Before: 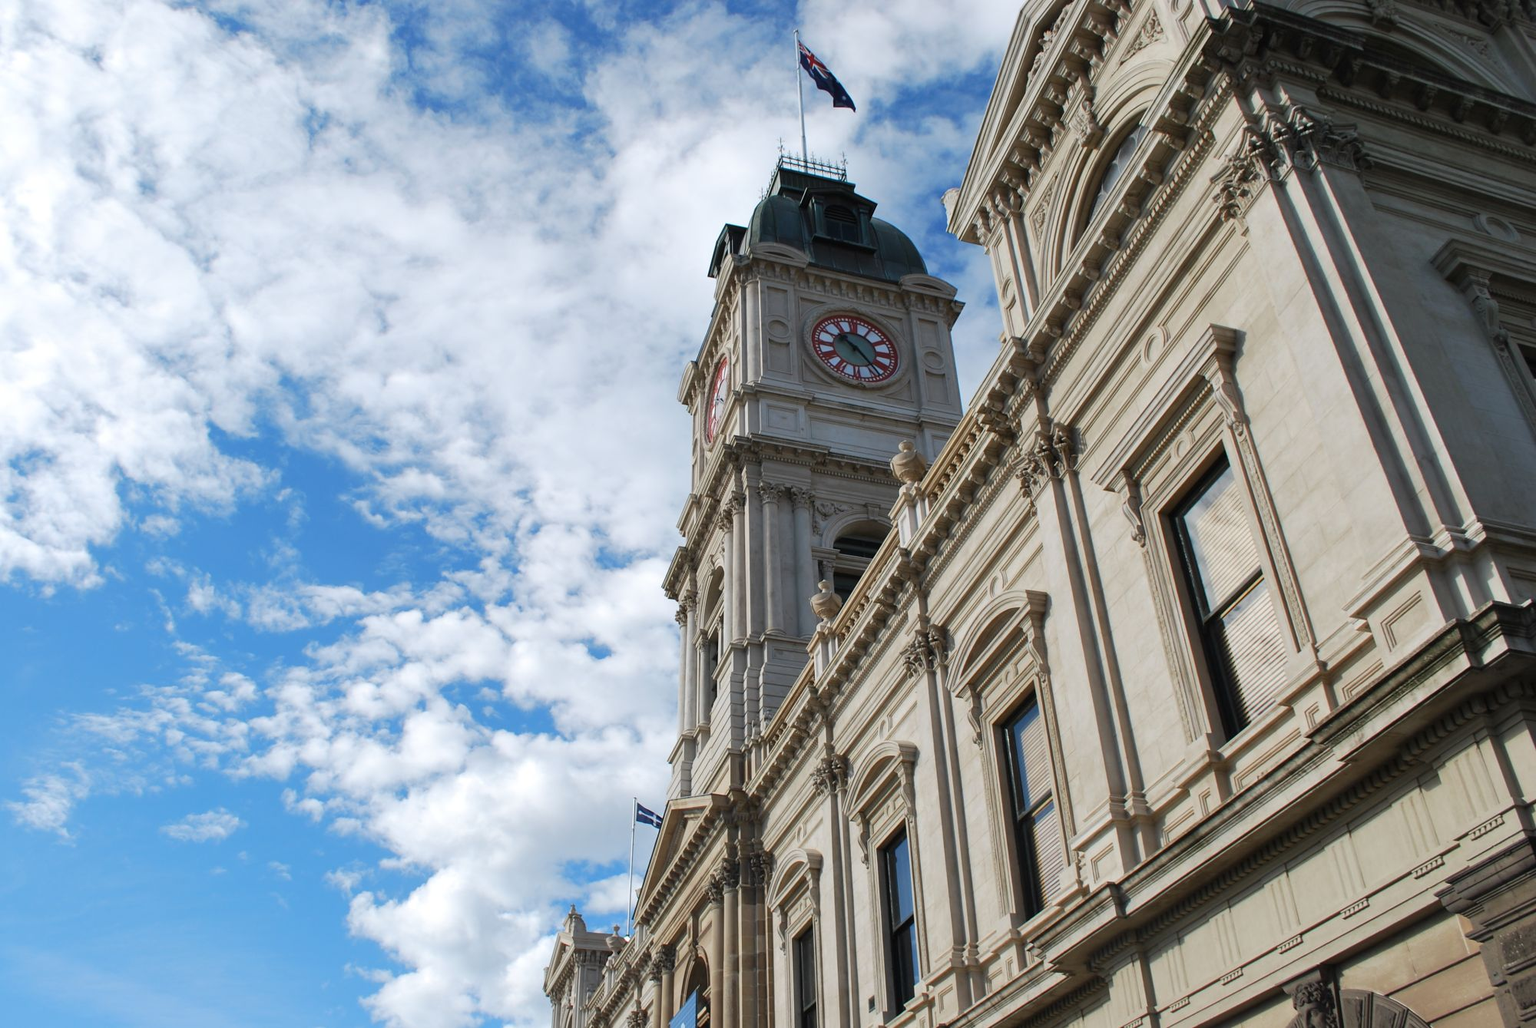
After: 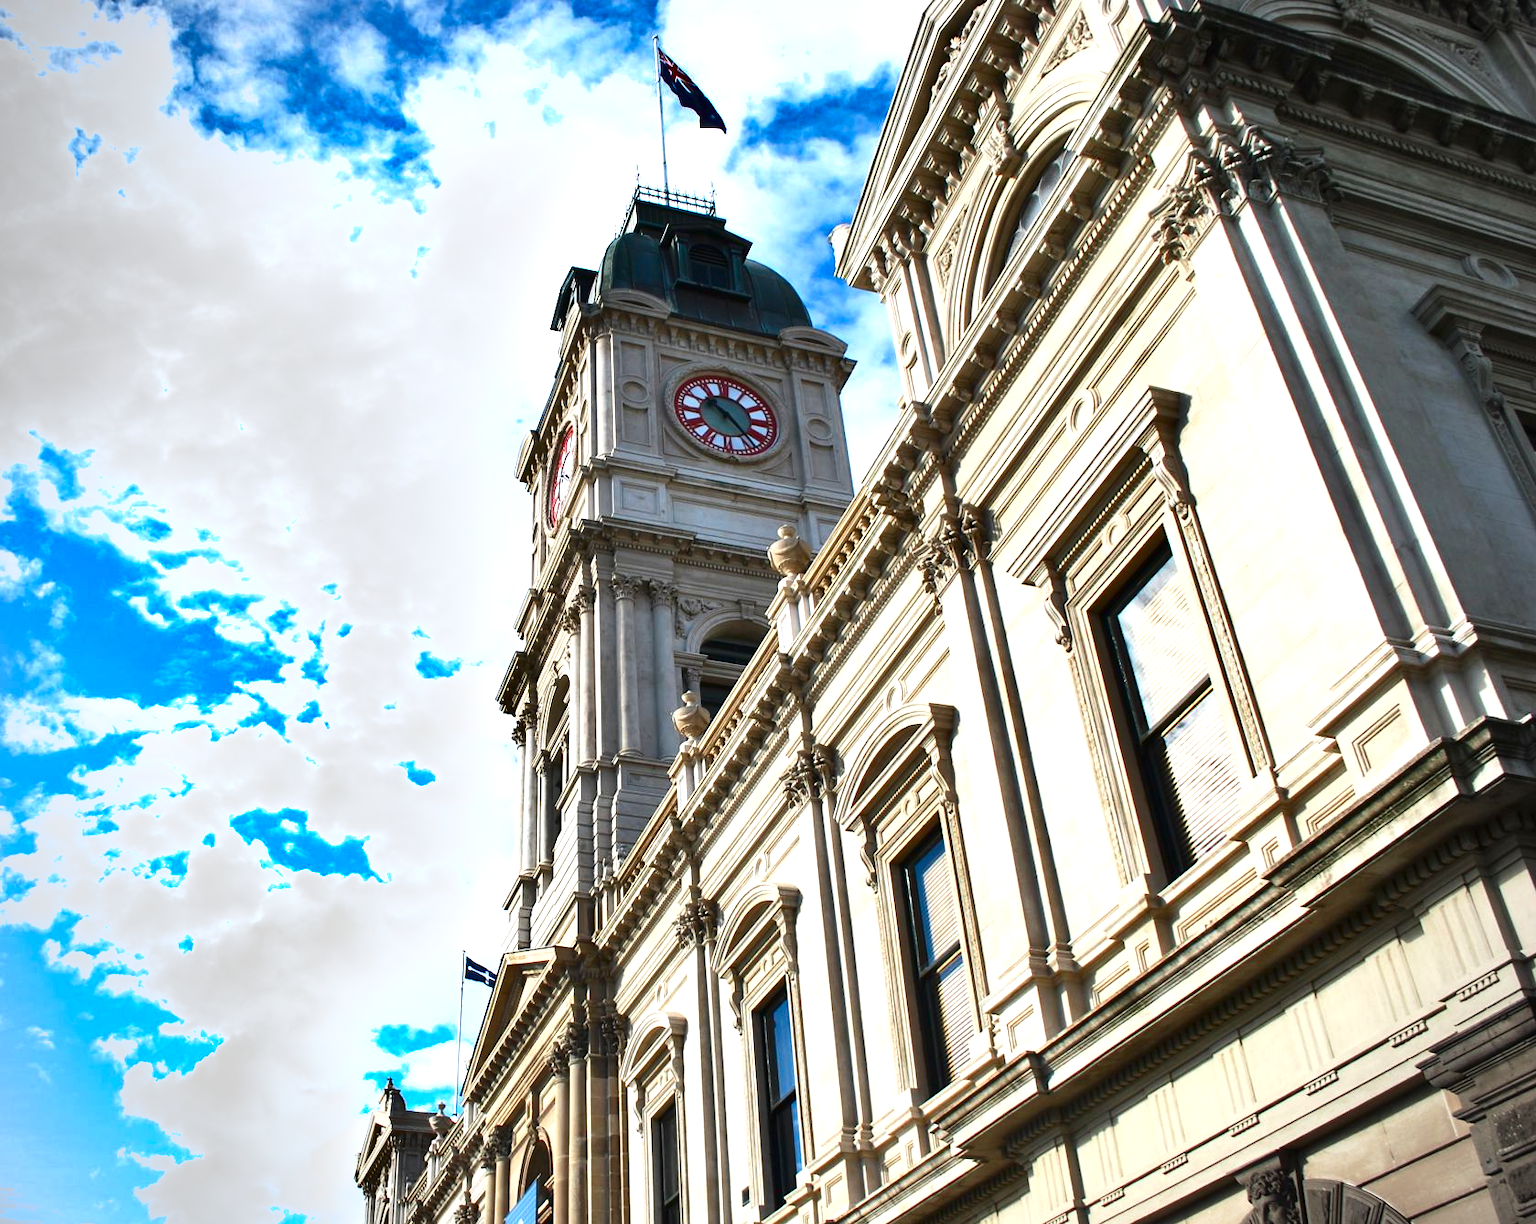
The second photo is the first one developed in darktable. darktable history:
contrast brightness saturation: contrast 0.121, brightness -0.125, saturation 0.197
vignetting: fall-off start 79.81%
crop: left 16.045%
exposure: black level correction 0, exposure 1.2 EV, compensate highlight preservation false
shadows and highlights: low approximation 0.01, soften with gaussian
